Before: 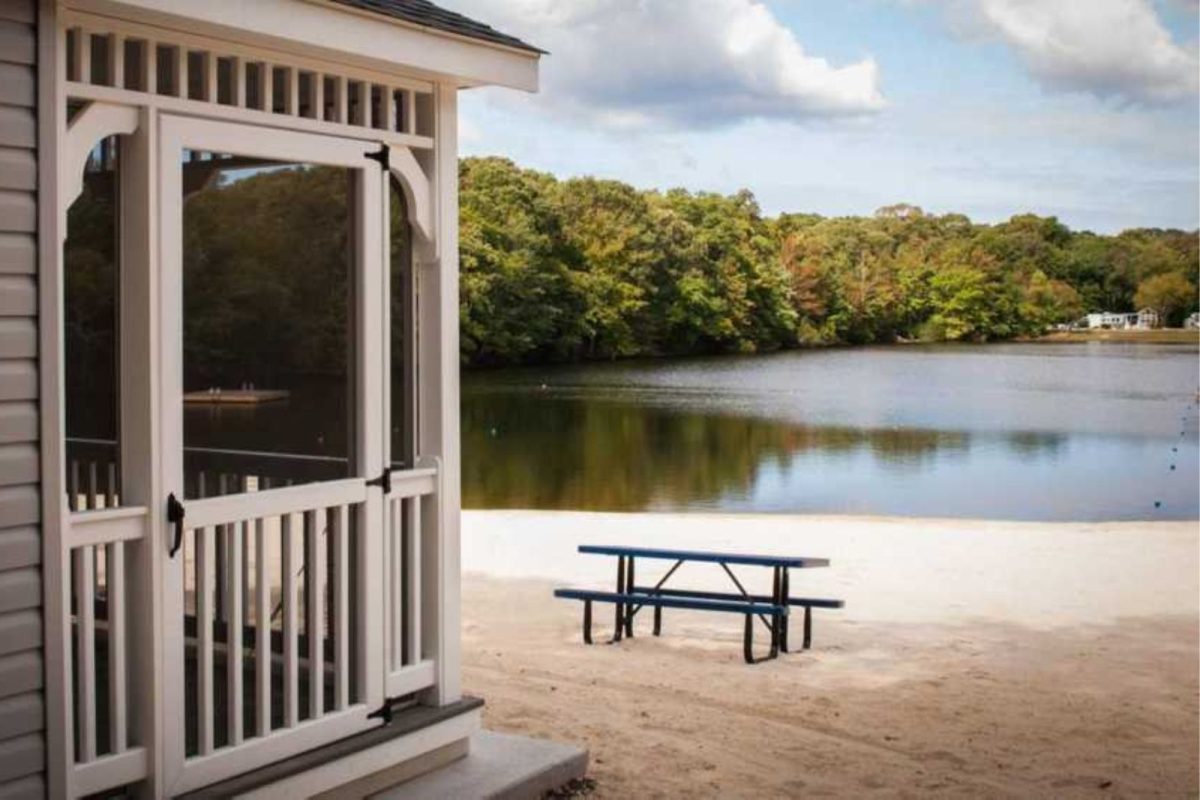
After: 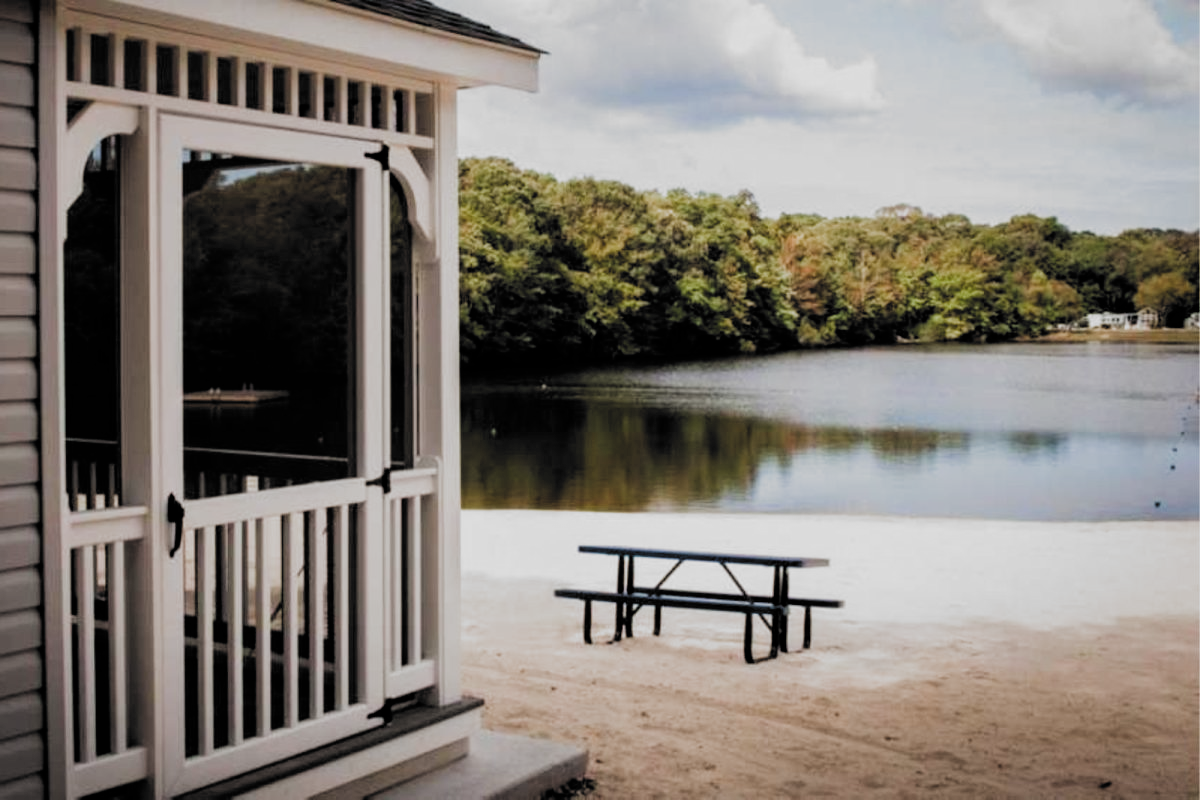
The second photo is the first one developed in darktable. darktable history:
filmic rgb: black relative exposure -5.07 EV, white relative exposure 3.56 EV, hardness 3.19, contrast 1.194, highlights saturation mix -29.44%, add noise in highlights 0.001, preserve chrominance luminance Y, color science v3 (2019), use custom middle-gray values true, contrast in highlights soft
